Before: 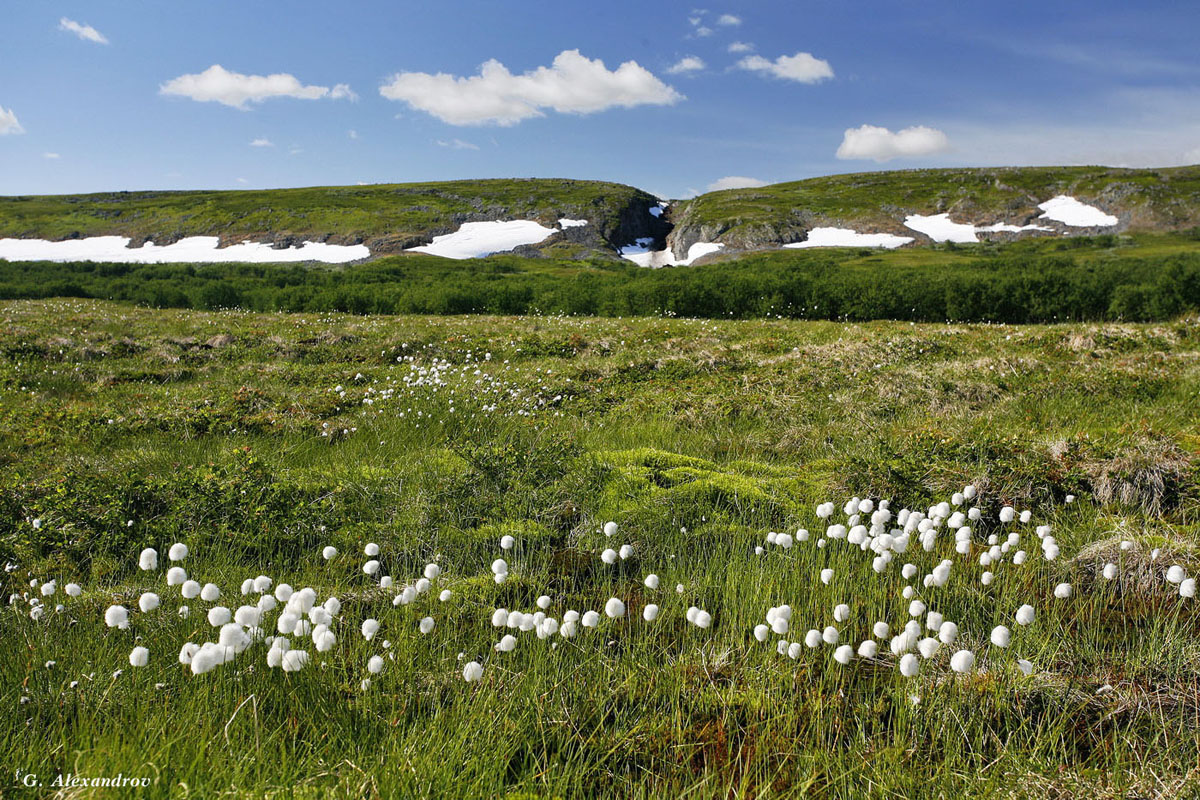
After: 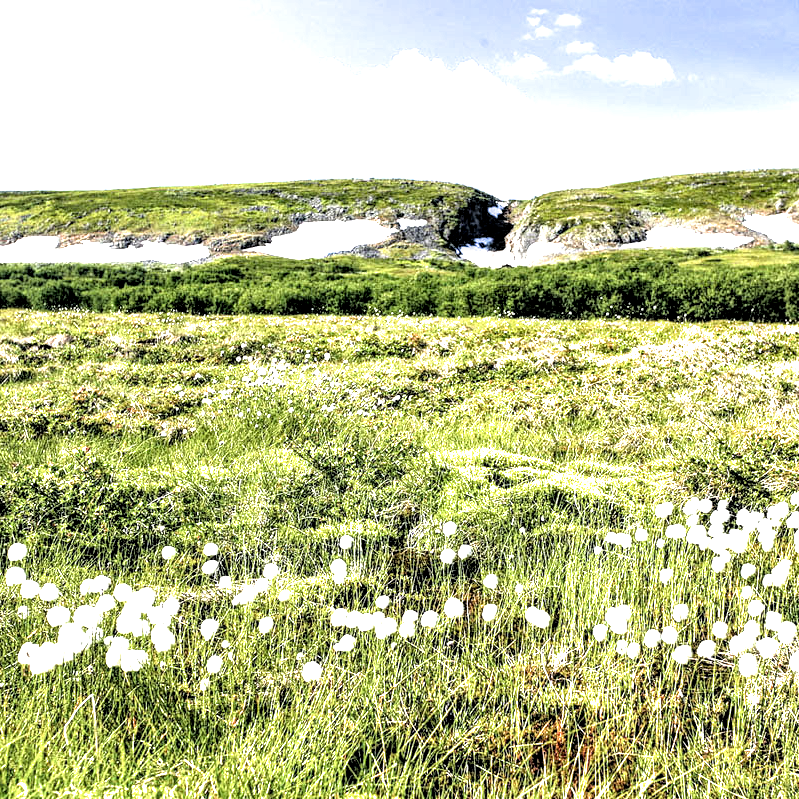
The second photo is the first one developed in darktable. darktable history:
exposure: exposure 0.664 EV, compensate highlight preservation false
crop and rotate: left 13.459%, right 19.91%
tone equalizer: -8 EV -1.1 EV, -7 EV -0.989 EV, -6 EV -0.86 EV, -5 EV -0.613 EV, -3 EV 0.569 EV, -2 EV 0.888 EV, -1 EV 1 EV, +0 EV 1.06 EV
contrast brightness saturation: brightness 0.271
local contrast: detail 203%
filmic rgb: black relative exposure -7.97 EV, white relative exposure 2.46 EV, hardness 6.37, color science v6 (2022)
